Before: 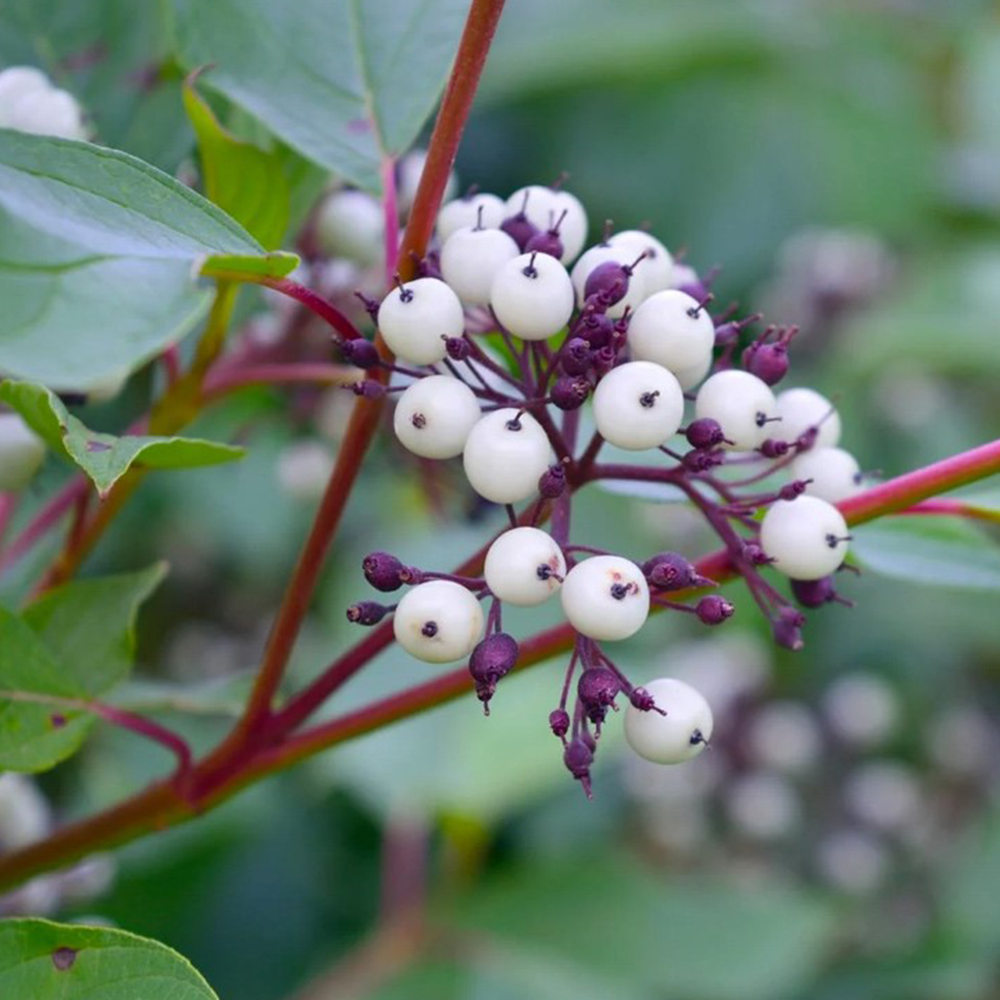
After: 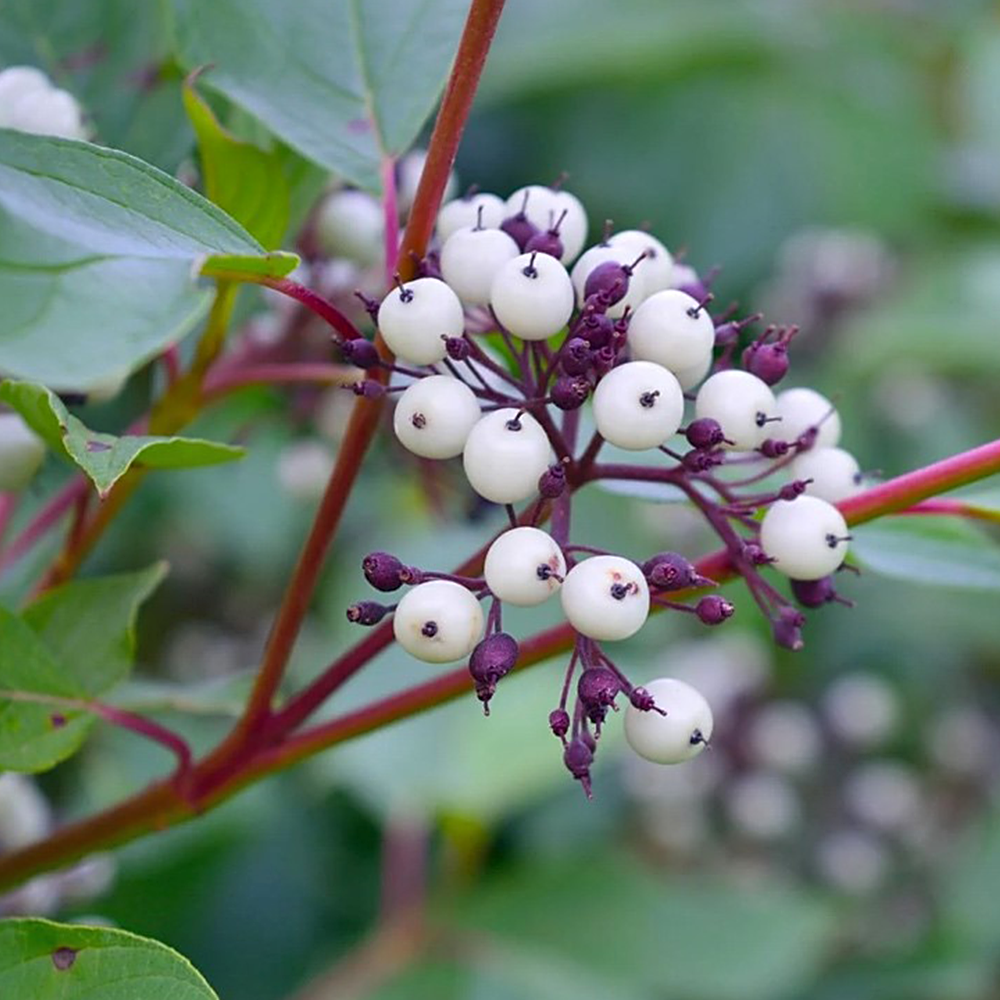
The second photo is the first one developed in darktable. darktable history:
shadows and highlights: highlights color adjustment 78.93%, low approximation 0.01, soften with gaussian
sharpen: amount 0.49
